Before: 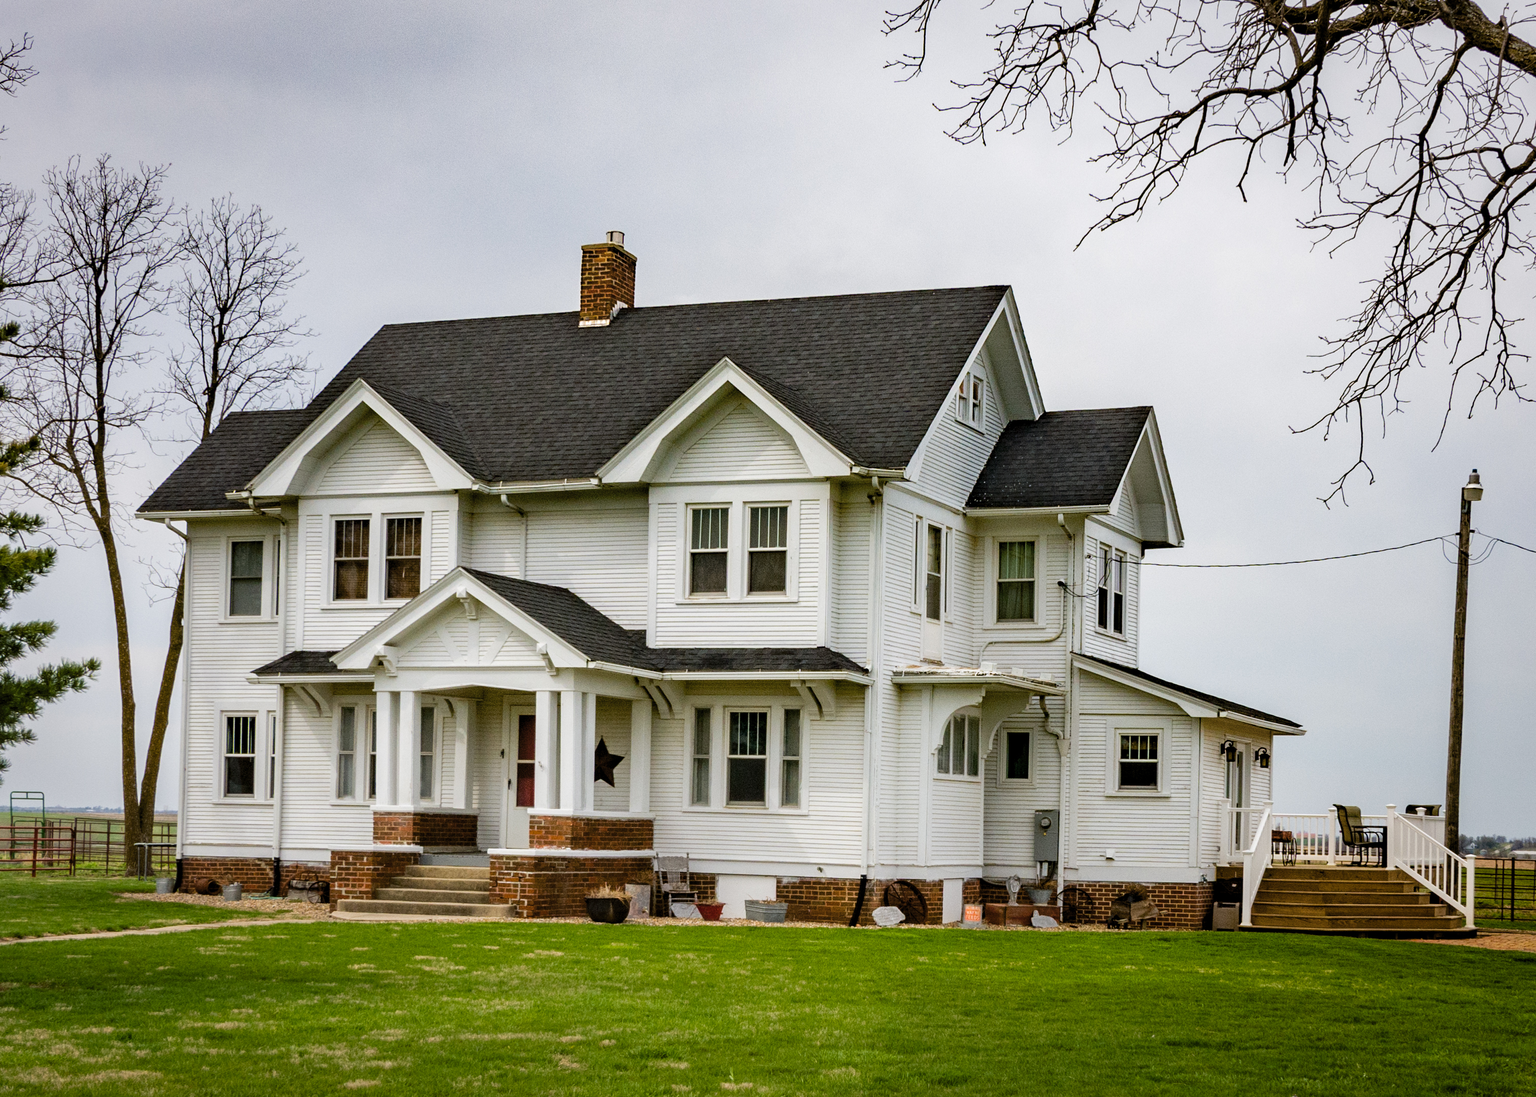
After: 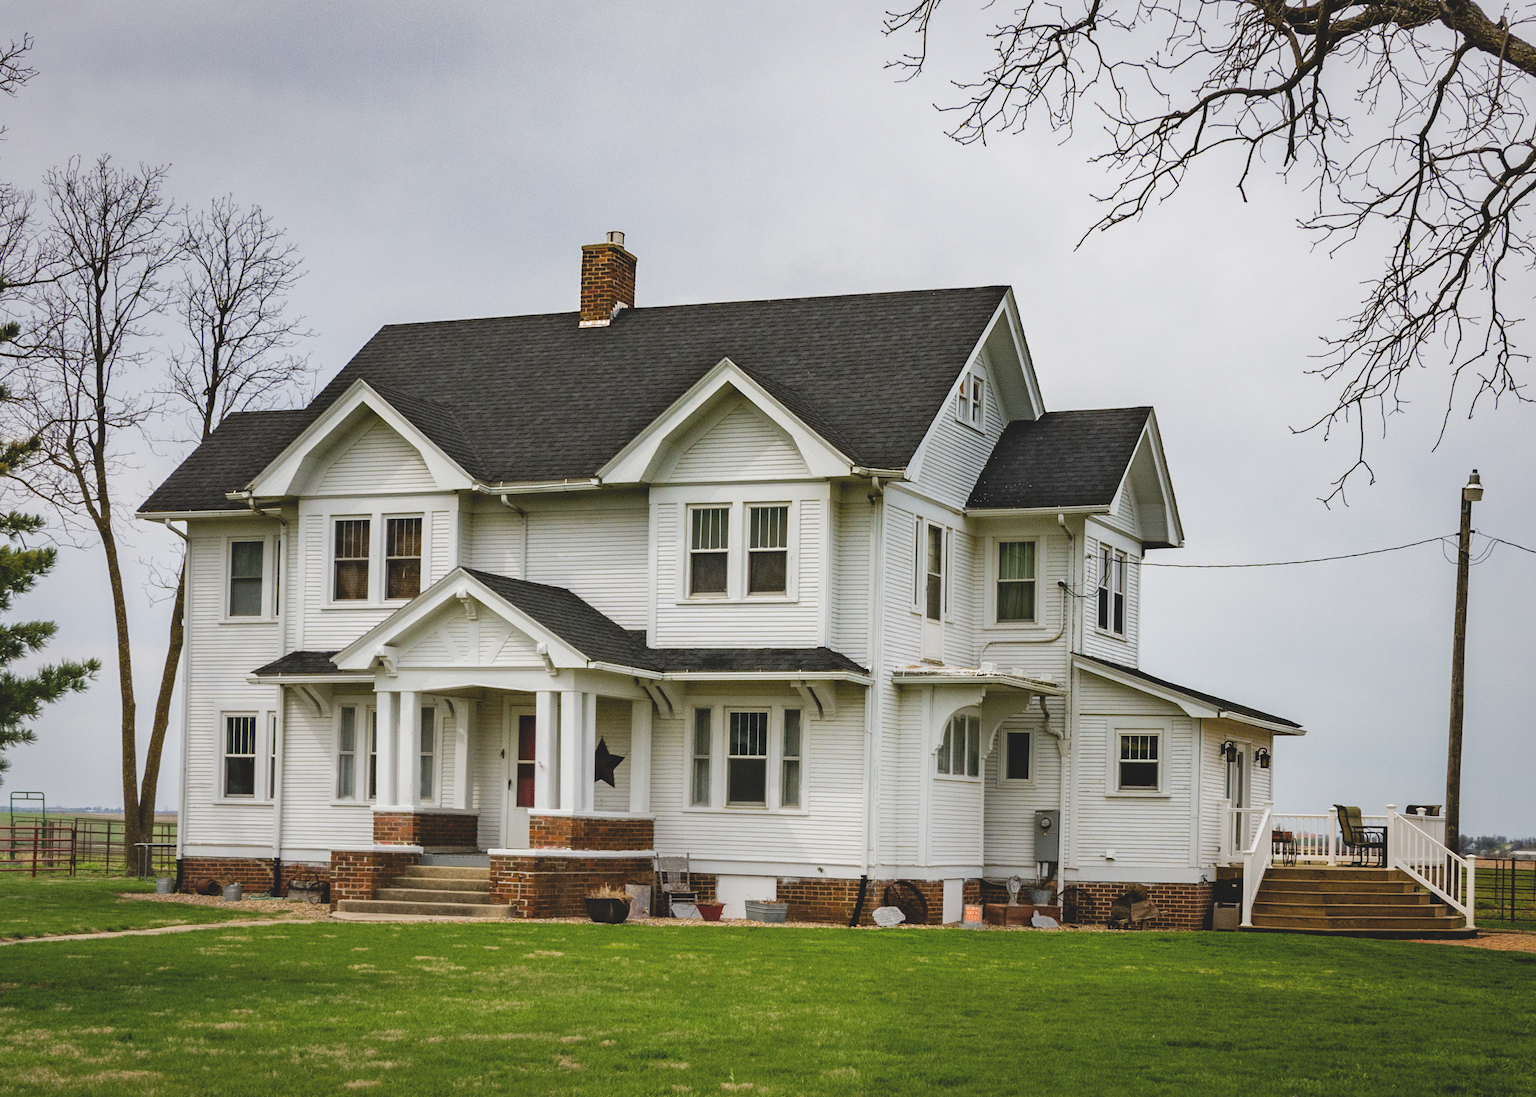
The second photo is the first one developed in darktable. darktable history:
exposure: black level correction -0.015, exposure -0.132 EV, compensate highlight preservation false
